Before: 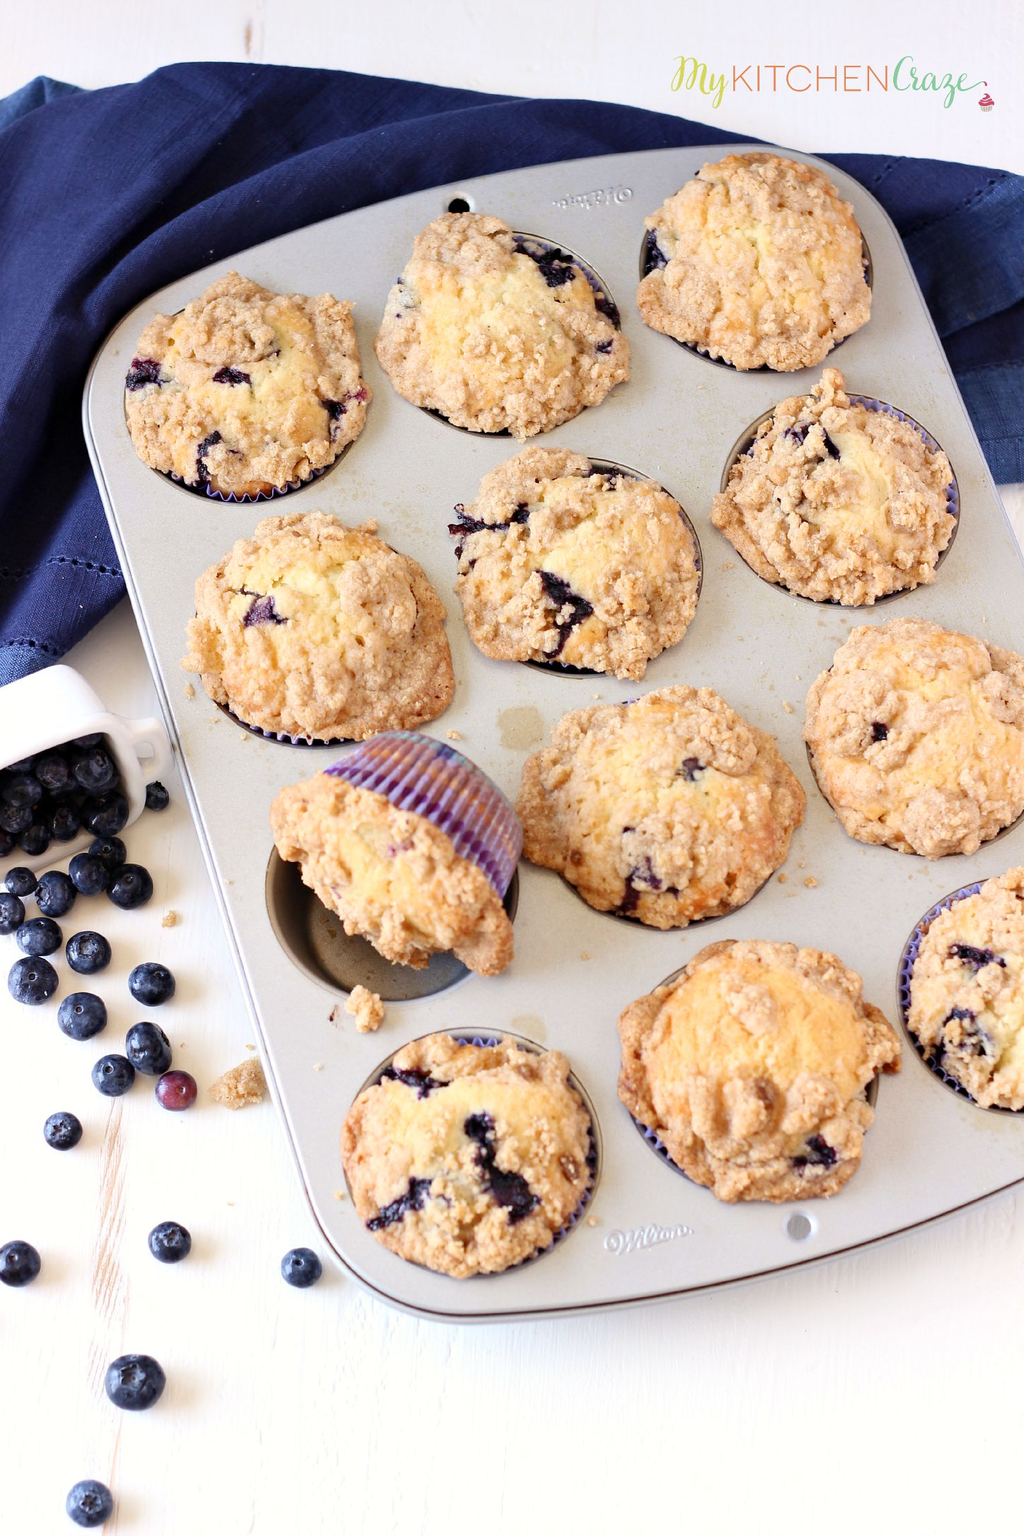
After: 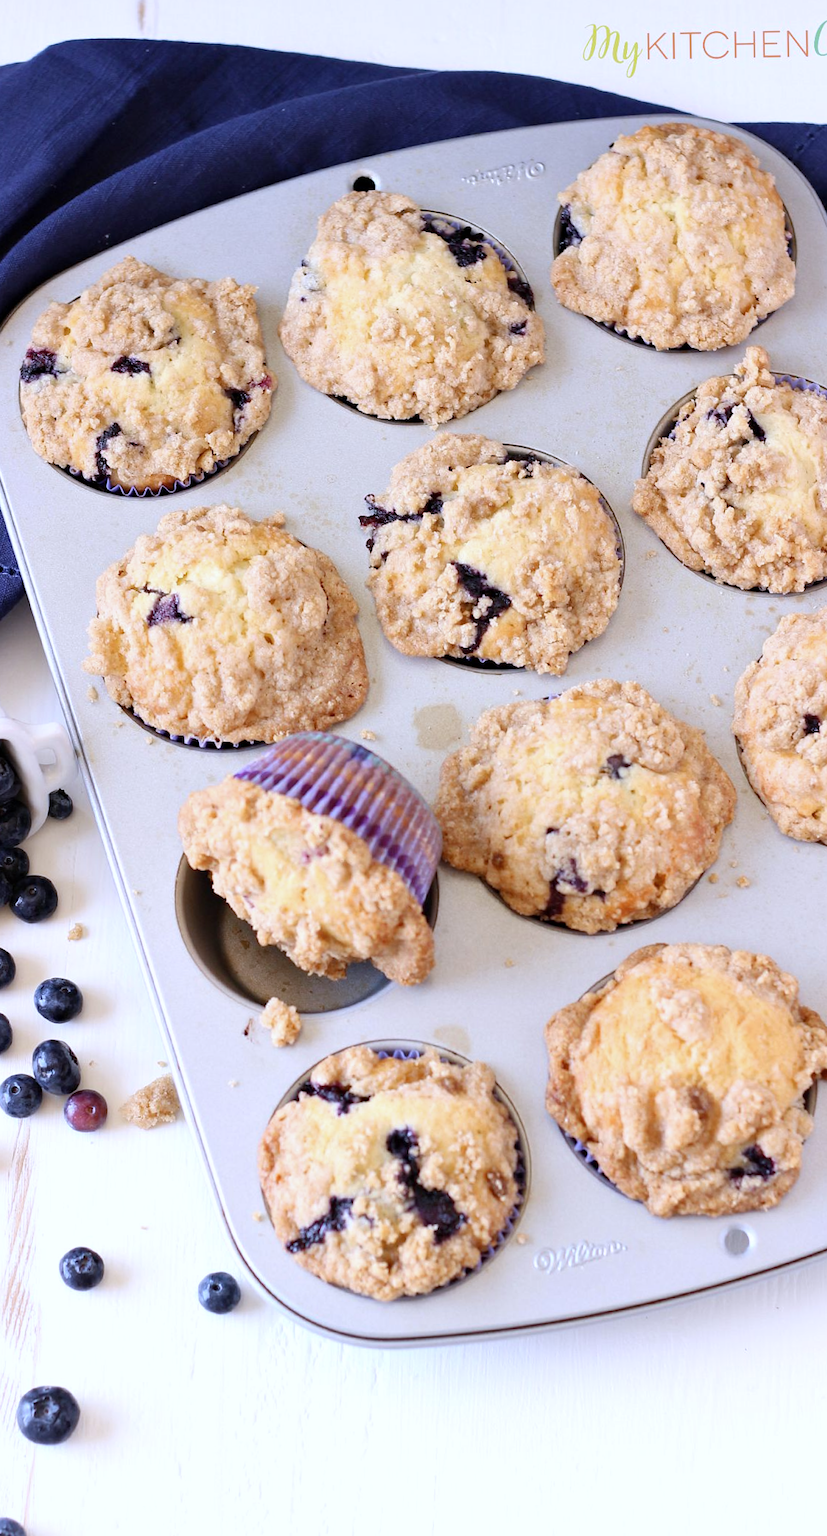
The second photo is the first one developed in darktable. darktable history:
crop: left 9.88%, right 12.664%
rotate and perspective: rotation -1°, crop left 0.011, crop right 0.989, crop top 0.025, crop bottom 0.975
white balance: red 0.967, blue 1.119, emerald 0.756
contrast brightness saturation: saturation -0.05
